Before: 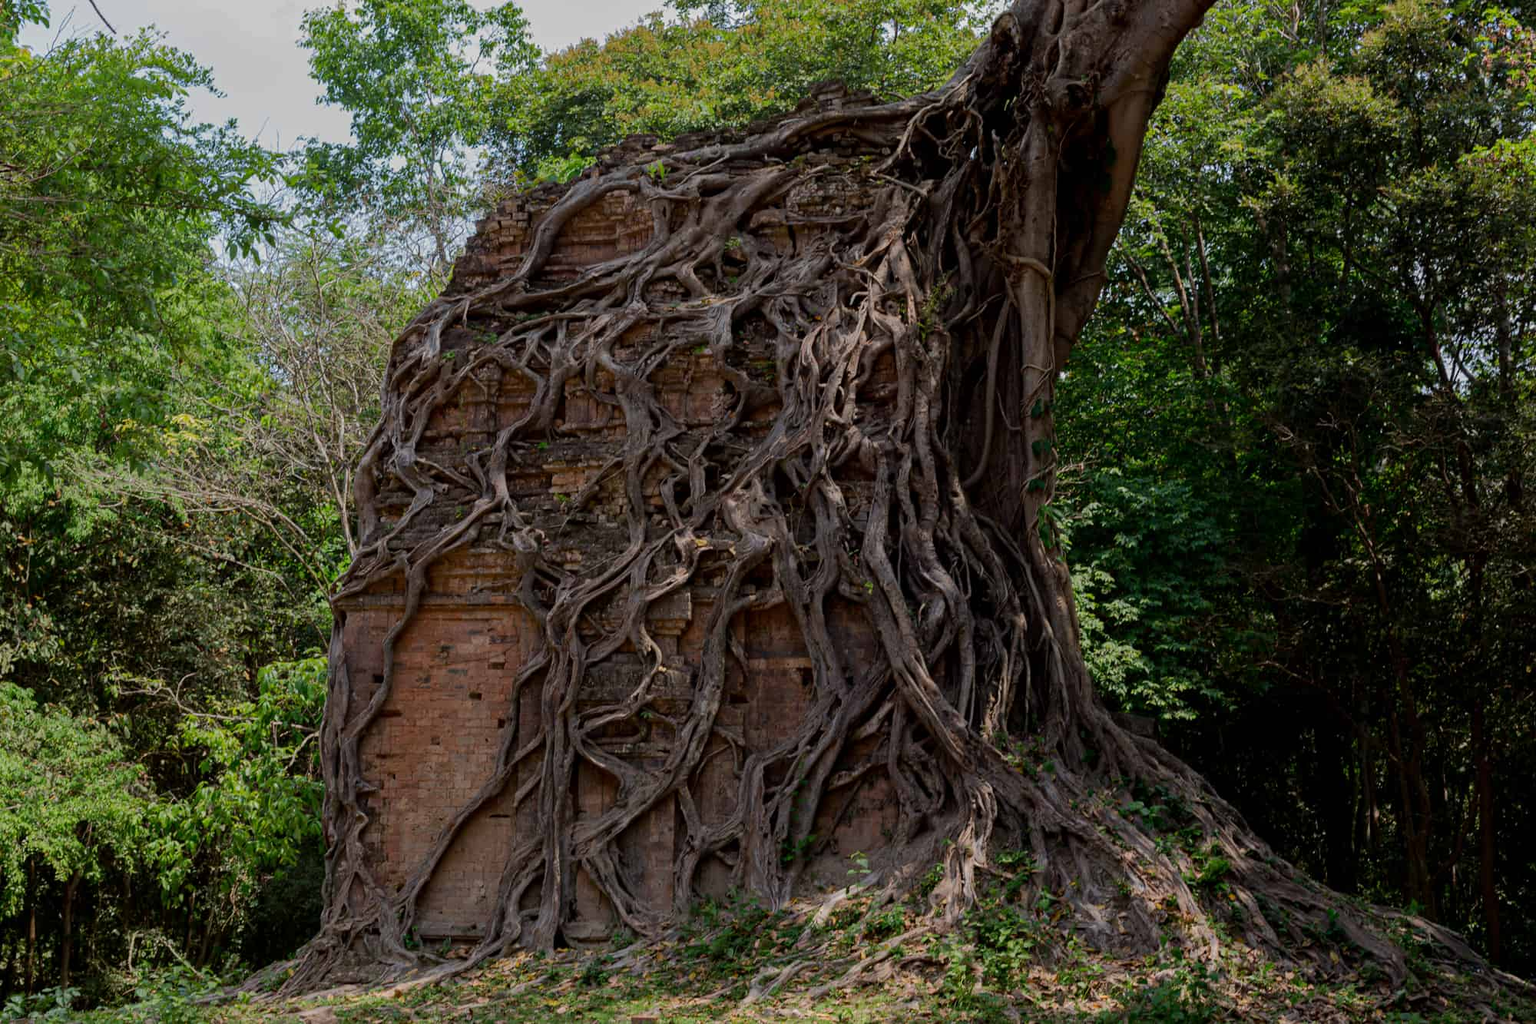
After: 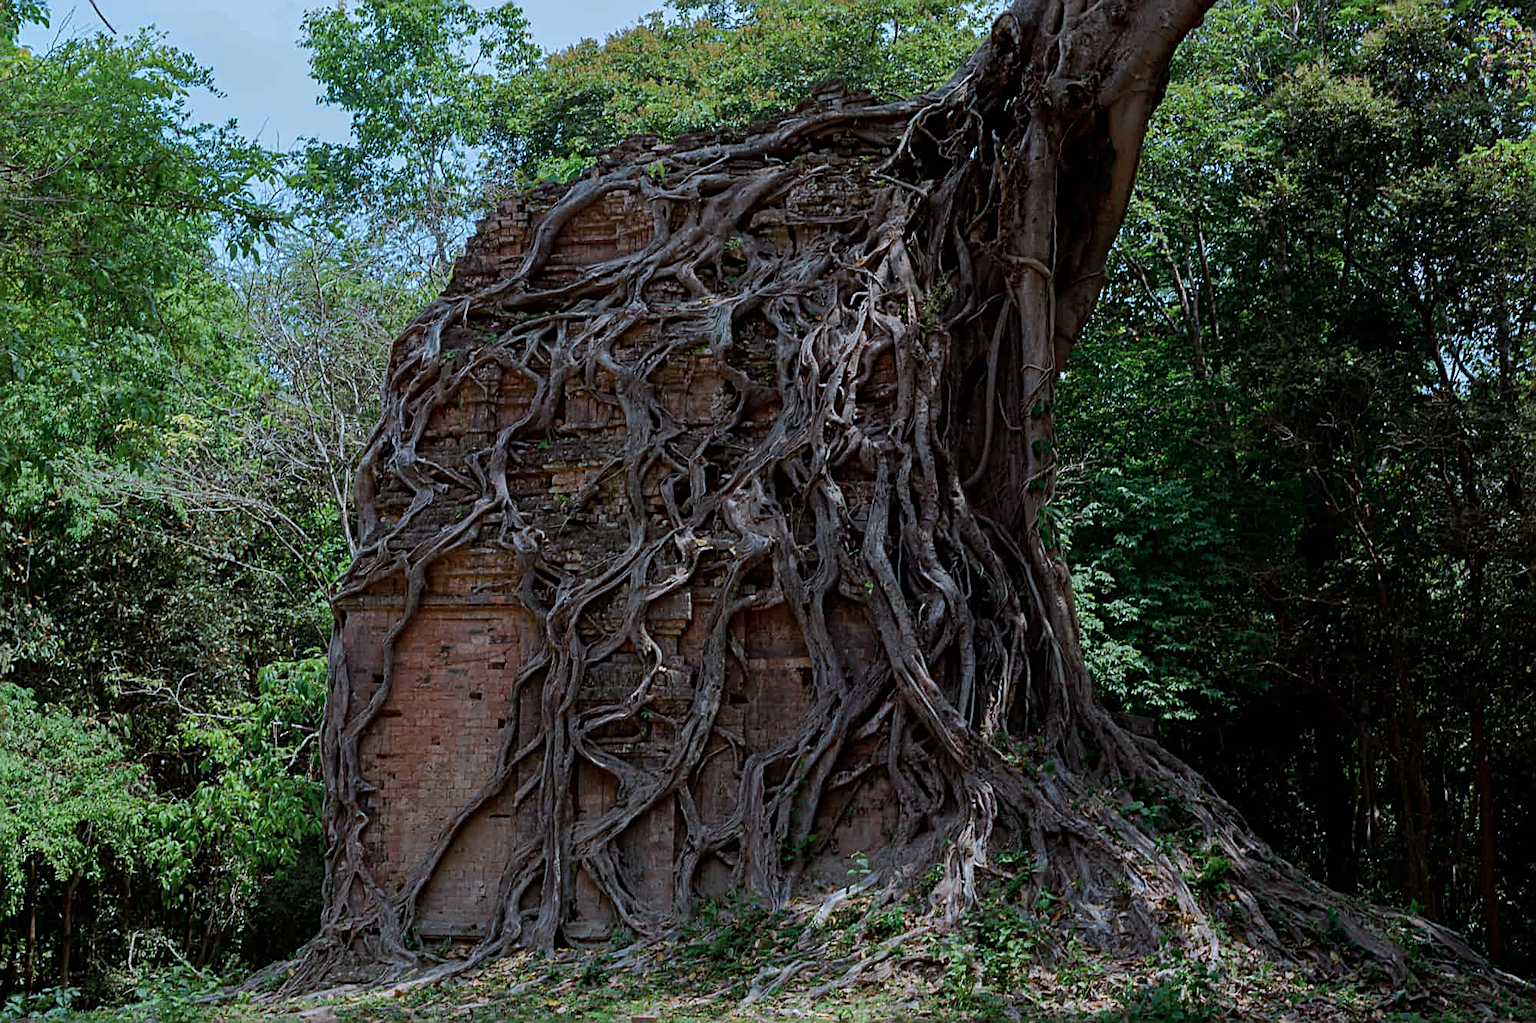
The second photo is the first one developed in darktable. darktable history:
sharpen: radius 2.543, amount 0.636
color correction: highlights a* -9.35, highlights b* -23.15
